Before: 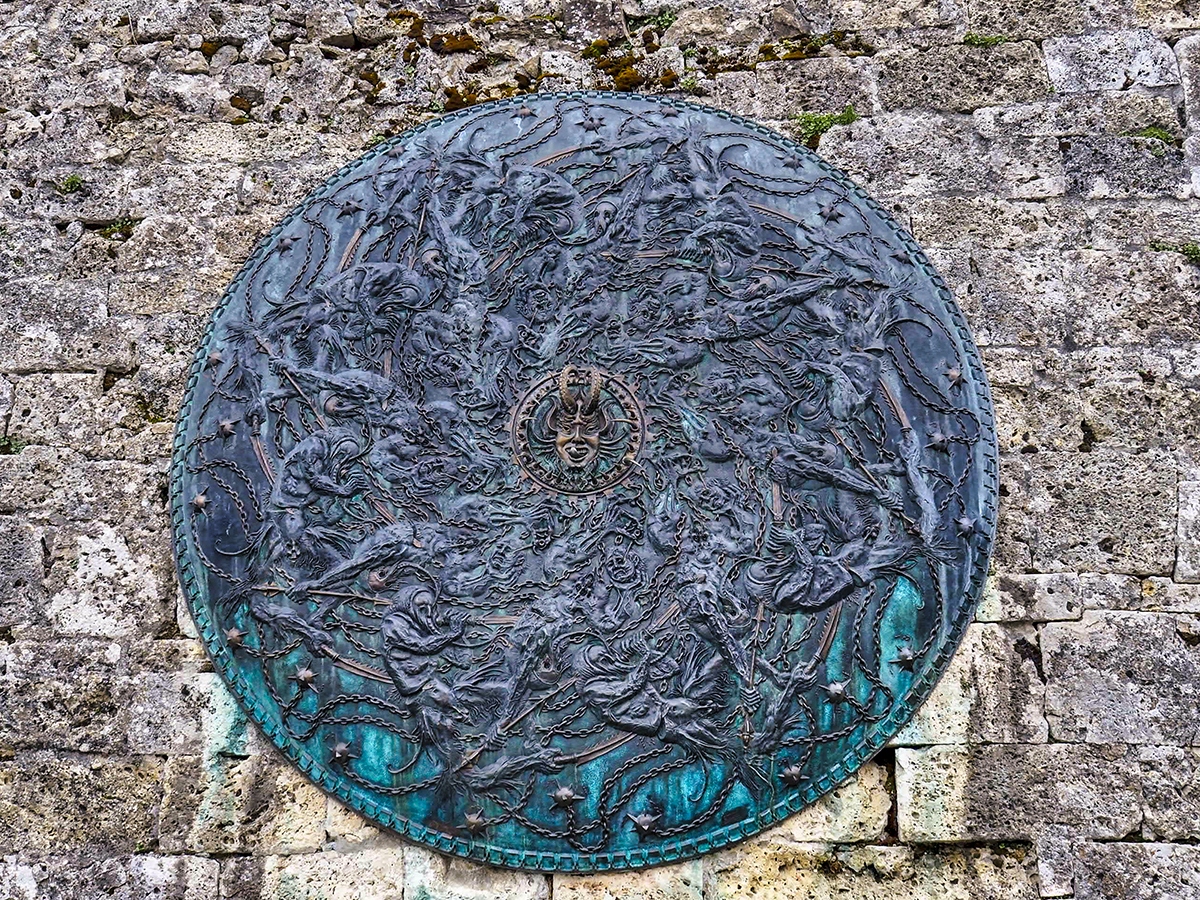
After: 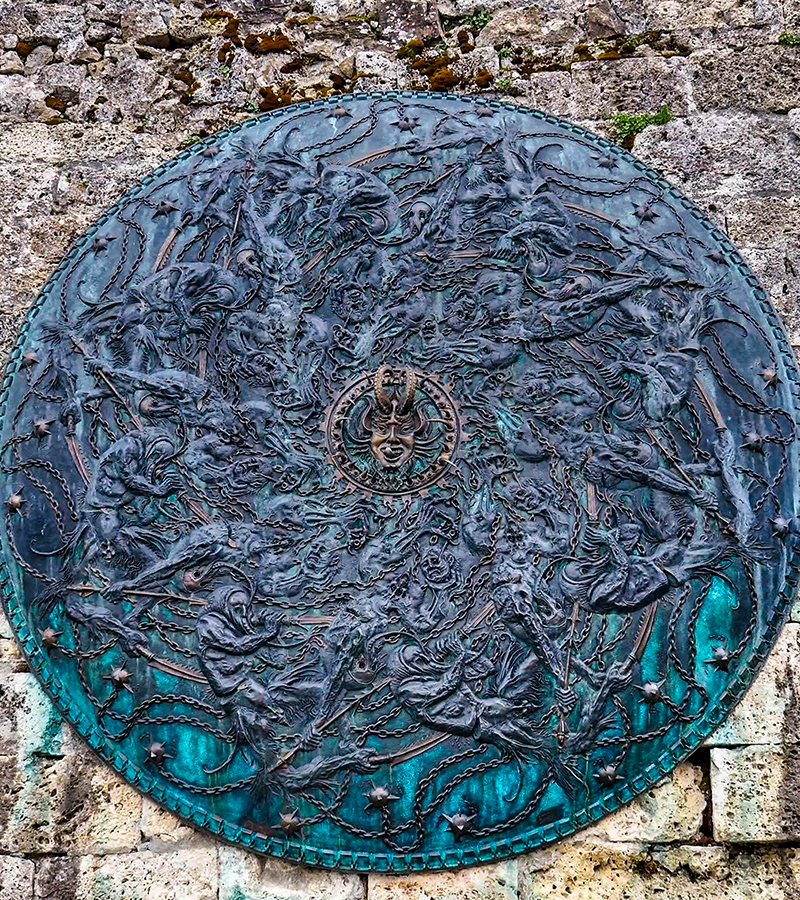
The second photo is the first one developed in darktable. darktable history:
crop and rotate: left 15.446%, right 17.836%
contrast brightness saturation: contrast 0.03, brightness -0.04
